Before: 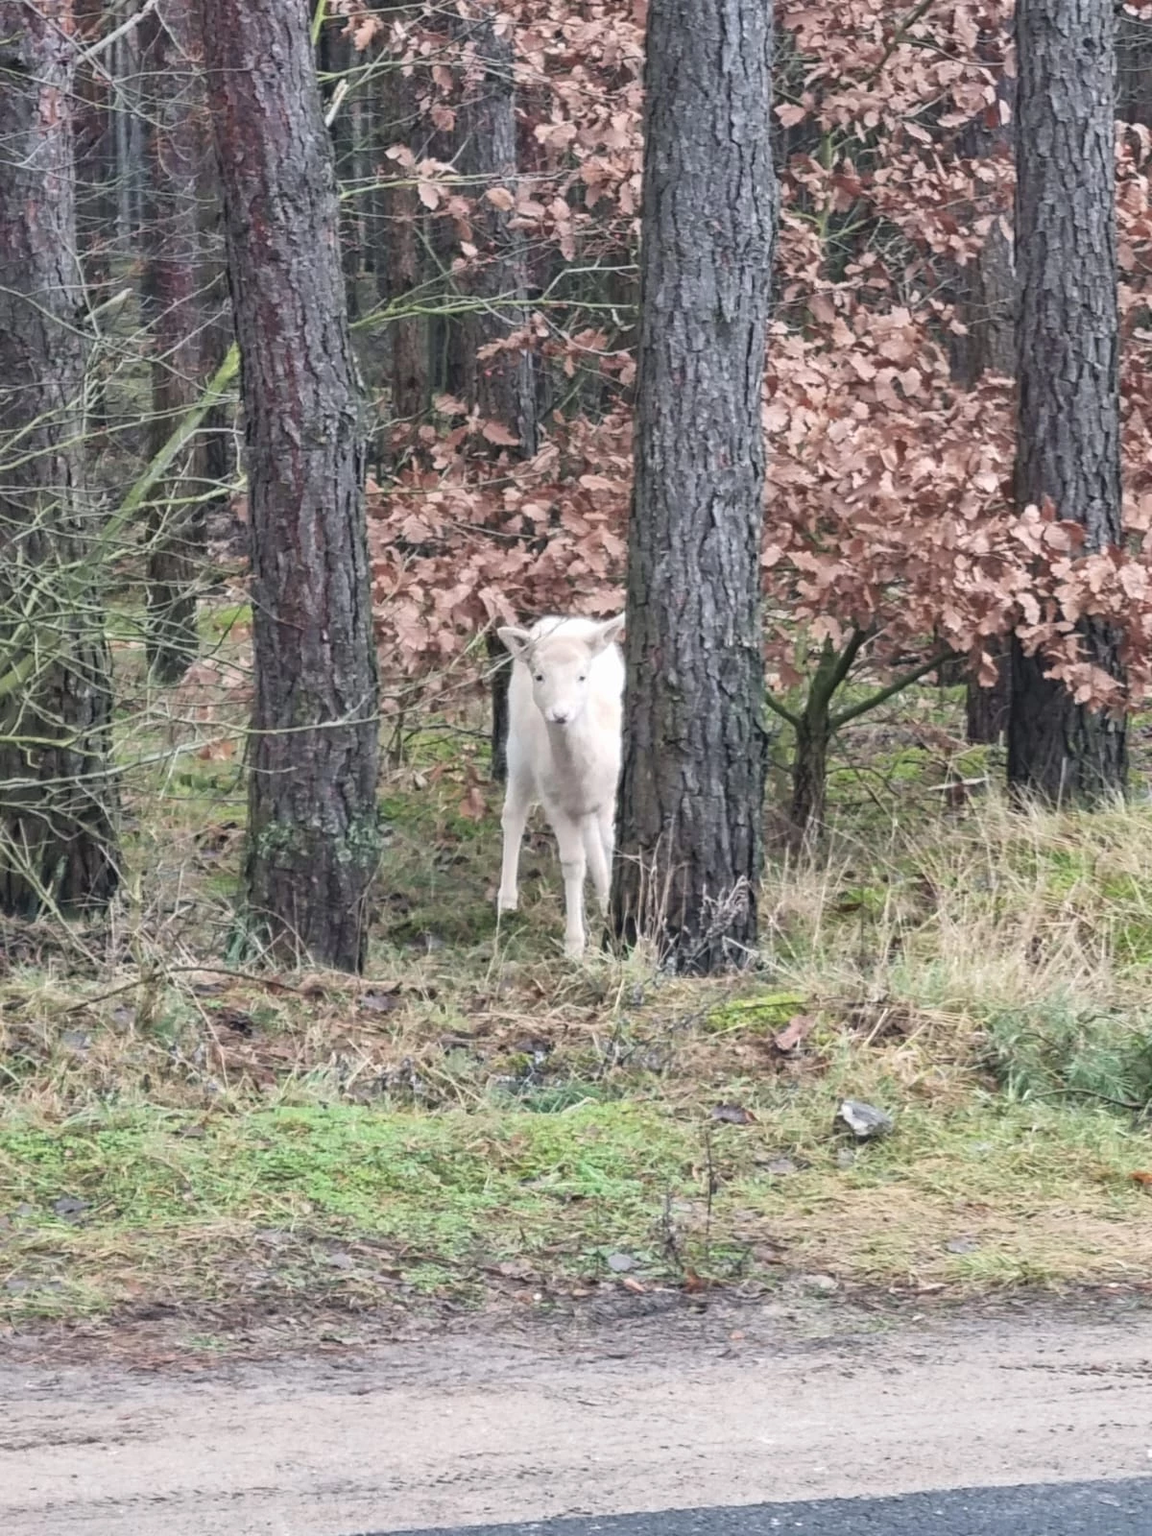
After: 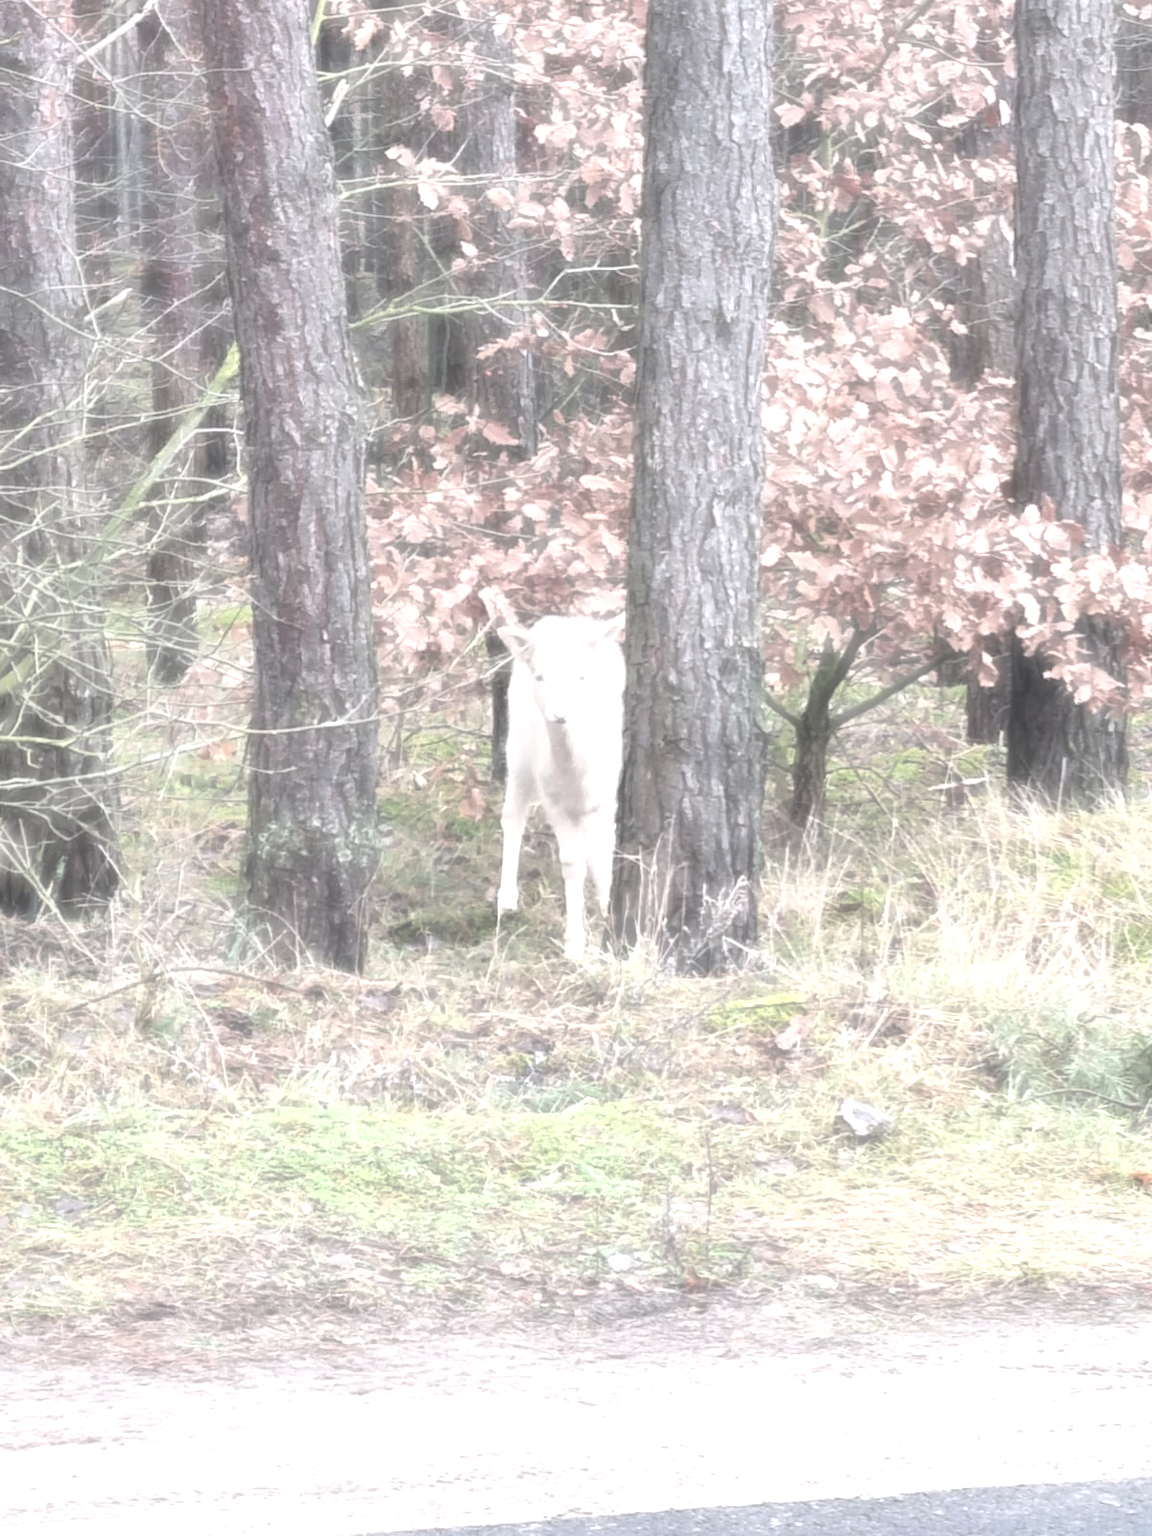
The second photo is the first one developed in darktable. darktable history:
haze removal: strength -0.9, distance 0.225, compatibility mode true, adaptive false
exposure: black level correction 0, exposure 0.7 EV, compensate exposure bias true, compensate highlight preservation false
